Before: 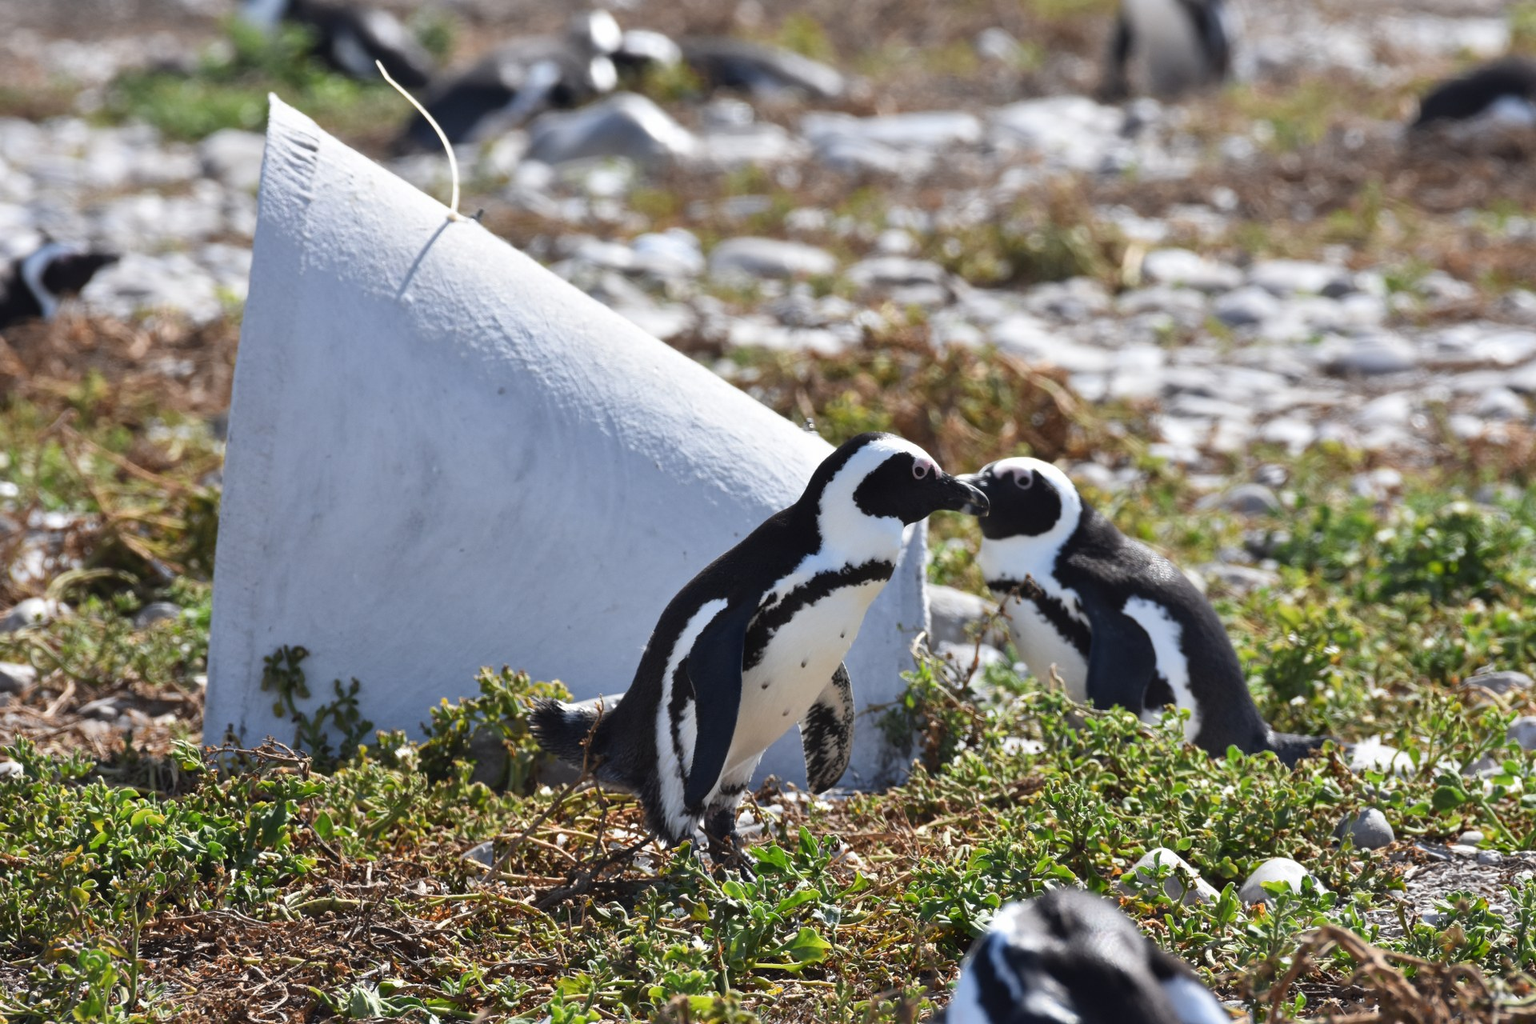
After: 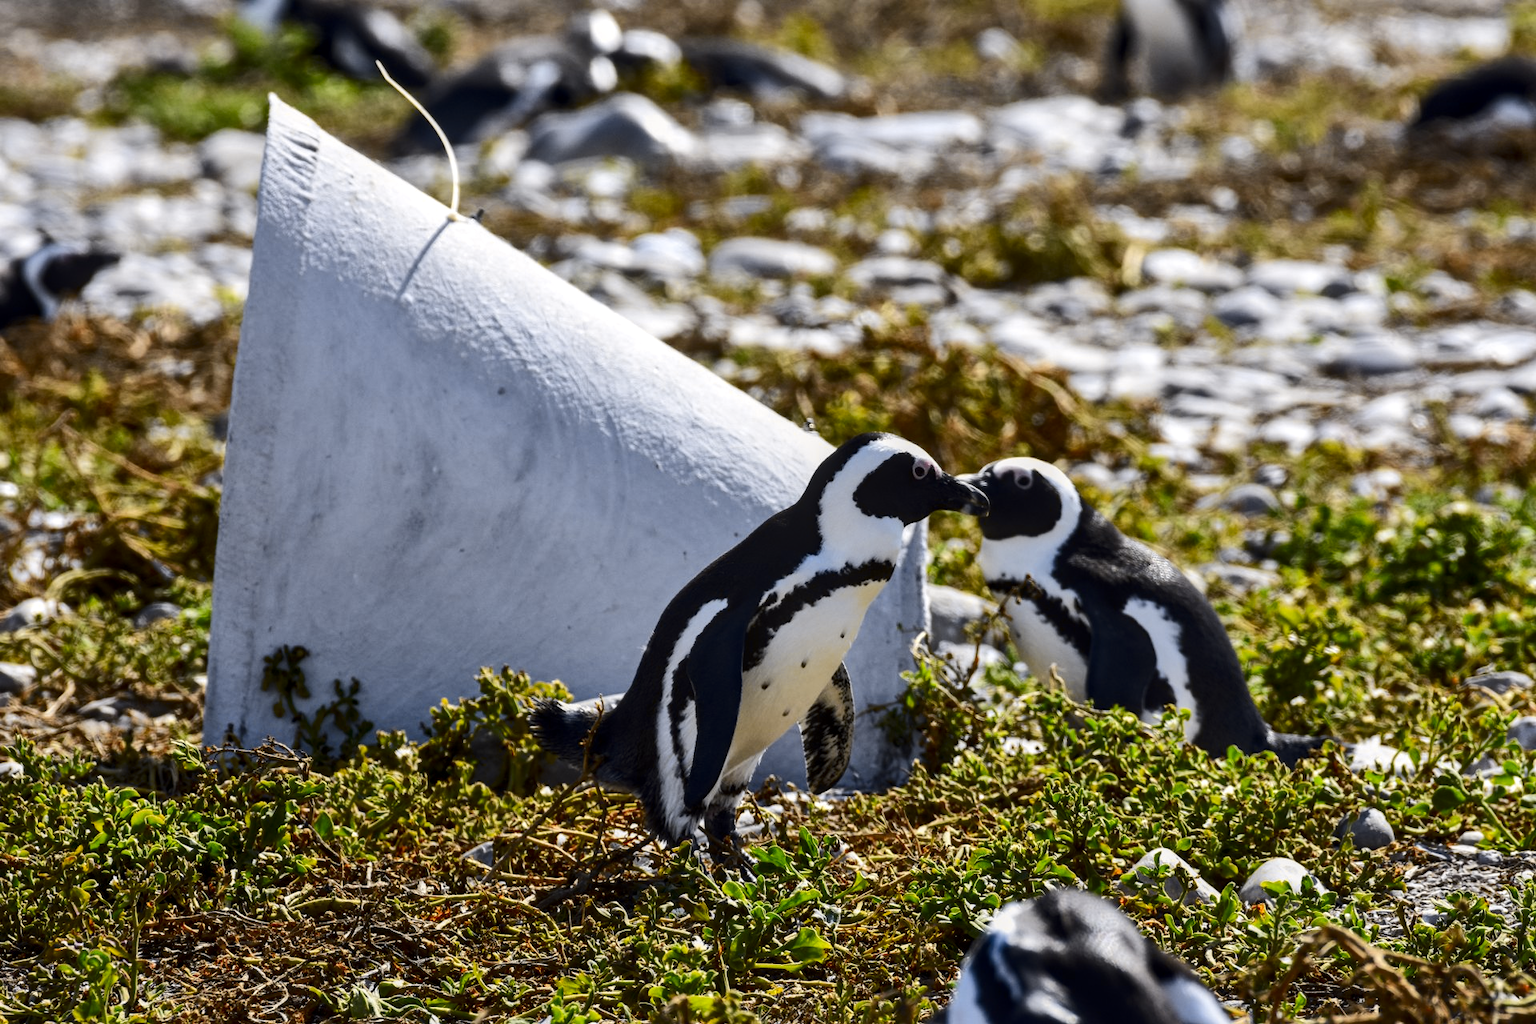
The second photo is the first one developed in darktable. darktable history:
local contrast: on, module defaults
contrast brightness saturation: brightness -0.25, saturation 0.203
tone curve: curves: ch0 [(0, 0) (0.239, 0.248) (0.508, 0.606) (0.828, 0.878) (1, 1)]; ch1 [(0, 0) (0.401, 0.42) (0.45, 0.464) (0.492, 0.498) (0.511, 0.507) (0.561, 0.549) (0.688, 0.726) (1, 1)]; ch2 [(0, 0) (0.411, 0.433) (0.5, 0.504) (0.545, 0.574) (1, 1)], color space Lab, independent channels, preserve colors none
